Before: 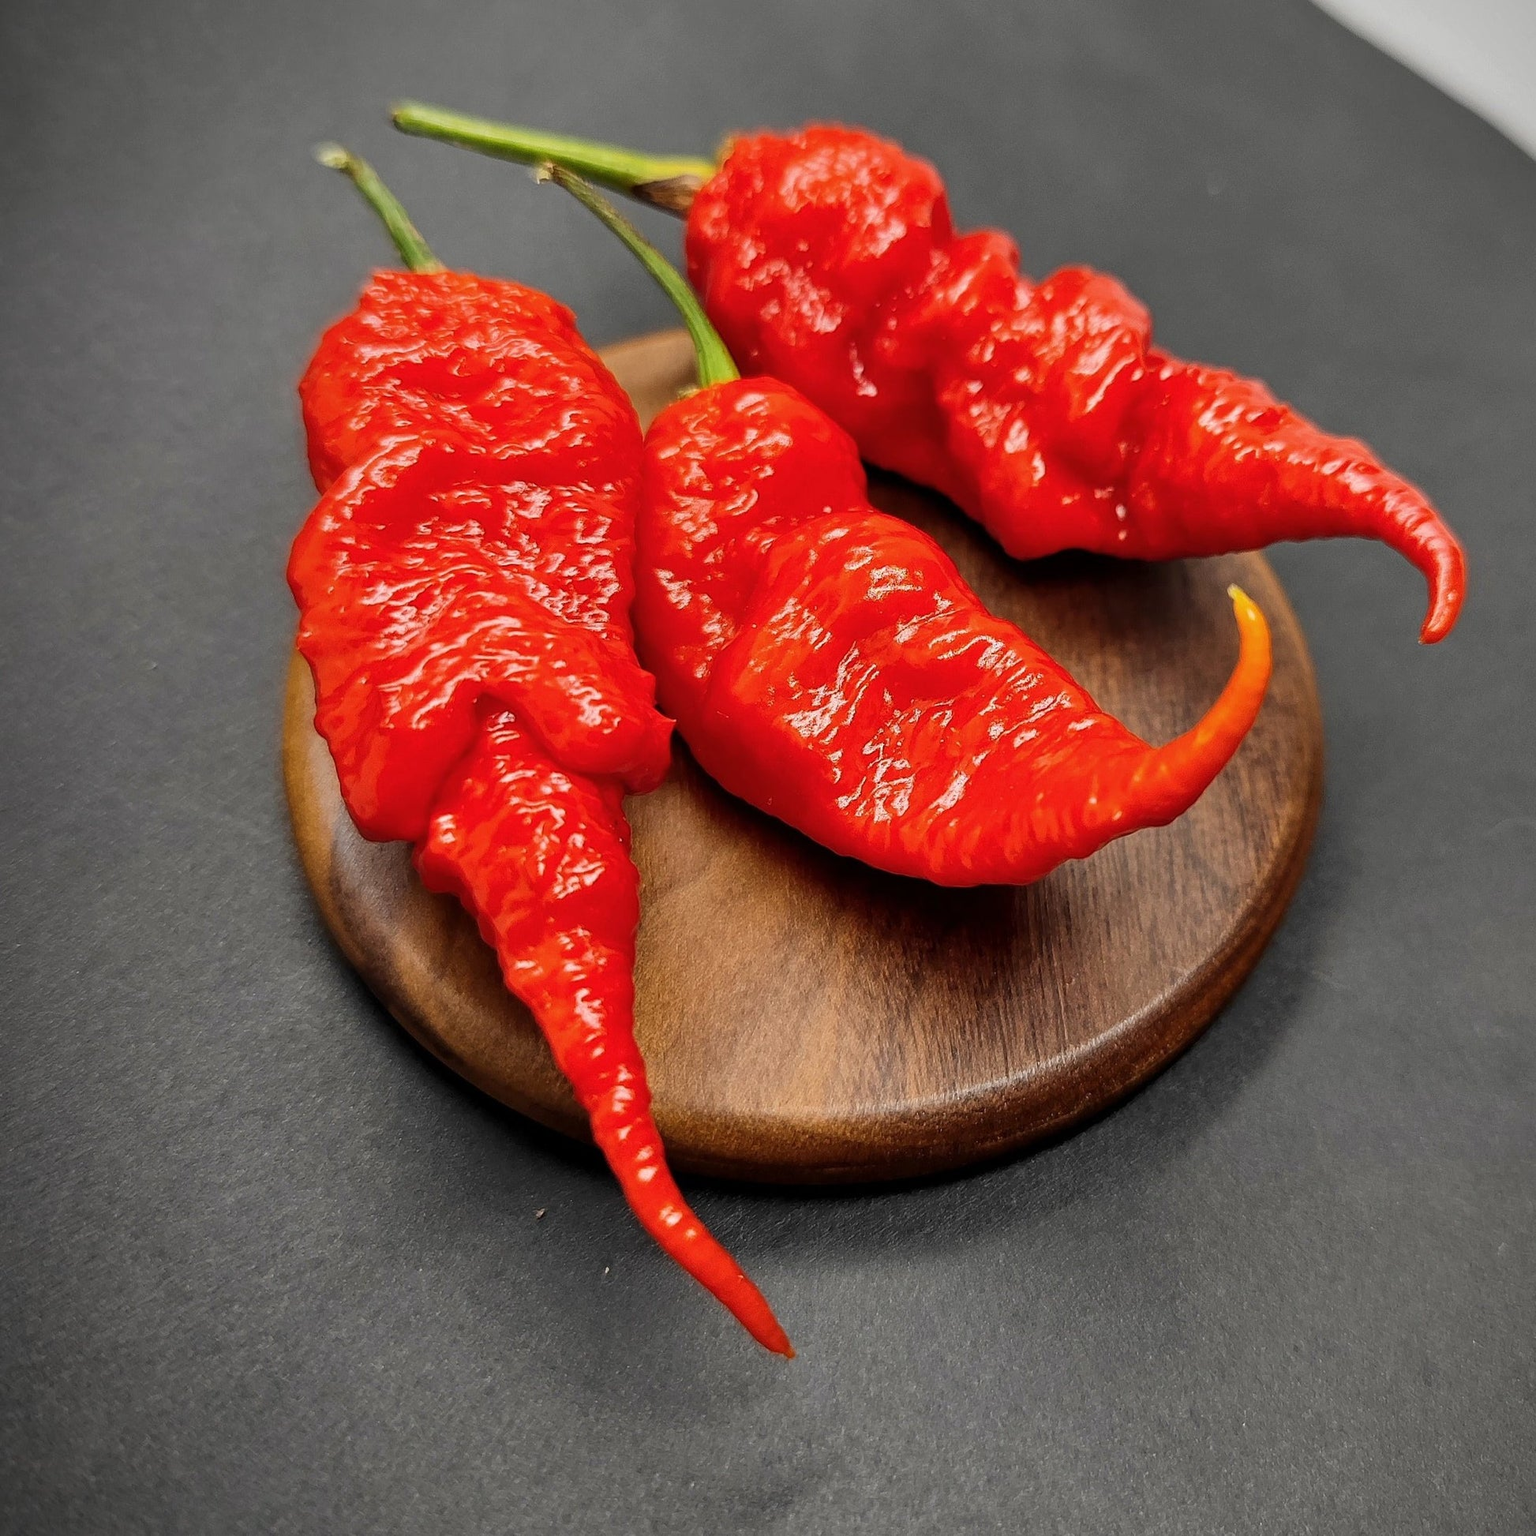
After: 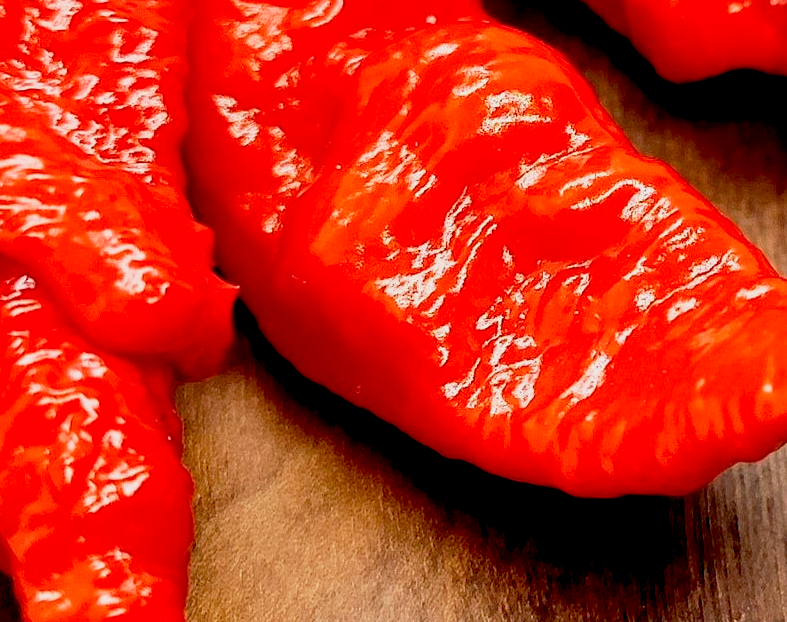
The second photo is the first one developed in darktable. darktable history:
base curve: curves: ch0 [(0, 0) (0.088, 0.125) (0.176, 0.251) (0.354, 0.501) (0.613, 0.749) (1, 0.877)], preserve colors none
crop: left 31.751%, top 32.172%, right 27.8%, bottom 35.83%
exposure: black level correction 0.016, exposure -0.009 EV, compensate highlight preservation false
